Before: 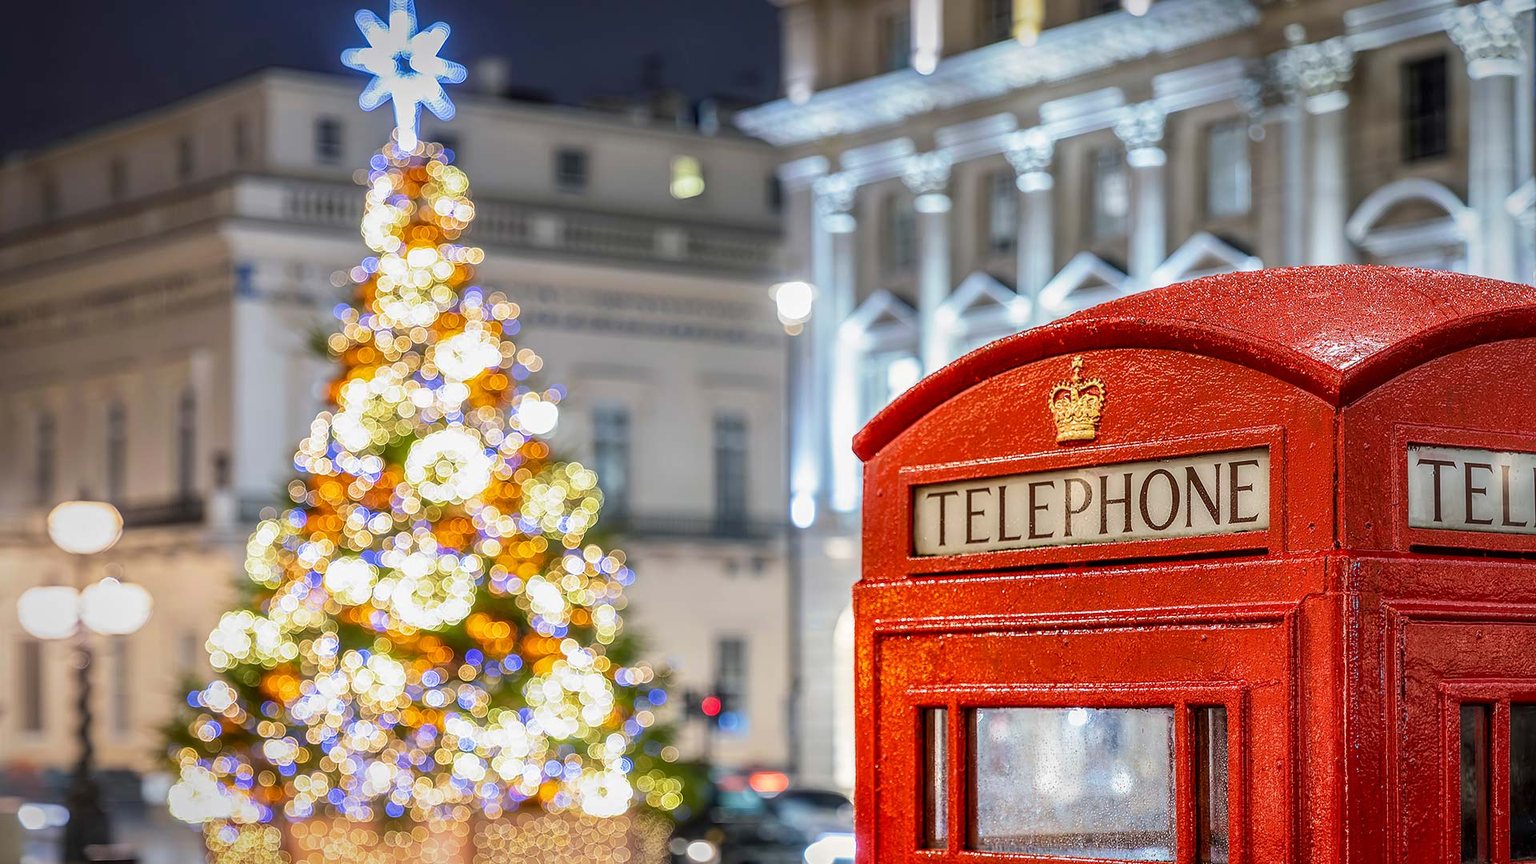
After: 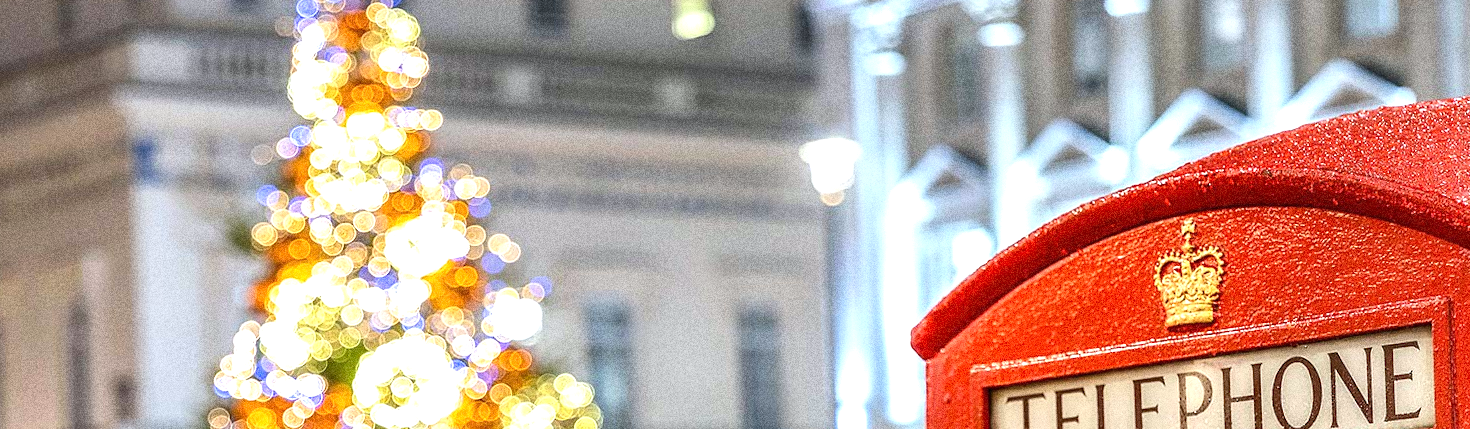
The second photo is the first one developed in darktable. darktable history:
white balance: red 0.986, blue 1.01
rotate and perspective: rotation -2°, crop left 0.022, crop right 0.978, crop top 0.049, crop bottom 0.951
exposure: black level correction 0, exposure 0.7 EV, compensate exposure bias true, compensate highlight preservation false
crop: left 7.036%, top 18.398%, right 14.379%, bottom 40.043%
grain: coarseness 14.49 ISO, strength 48.04%, mid-tones bias 35%
